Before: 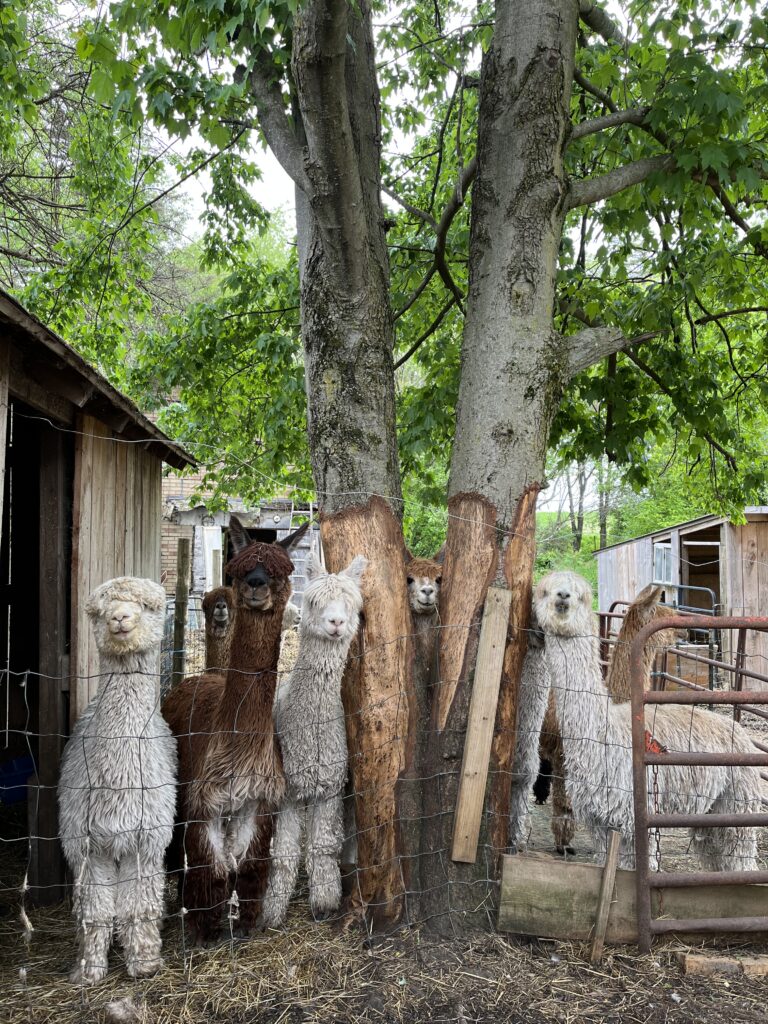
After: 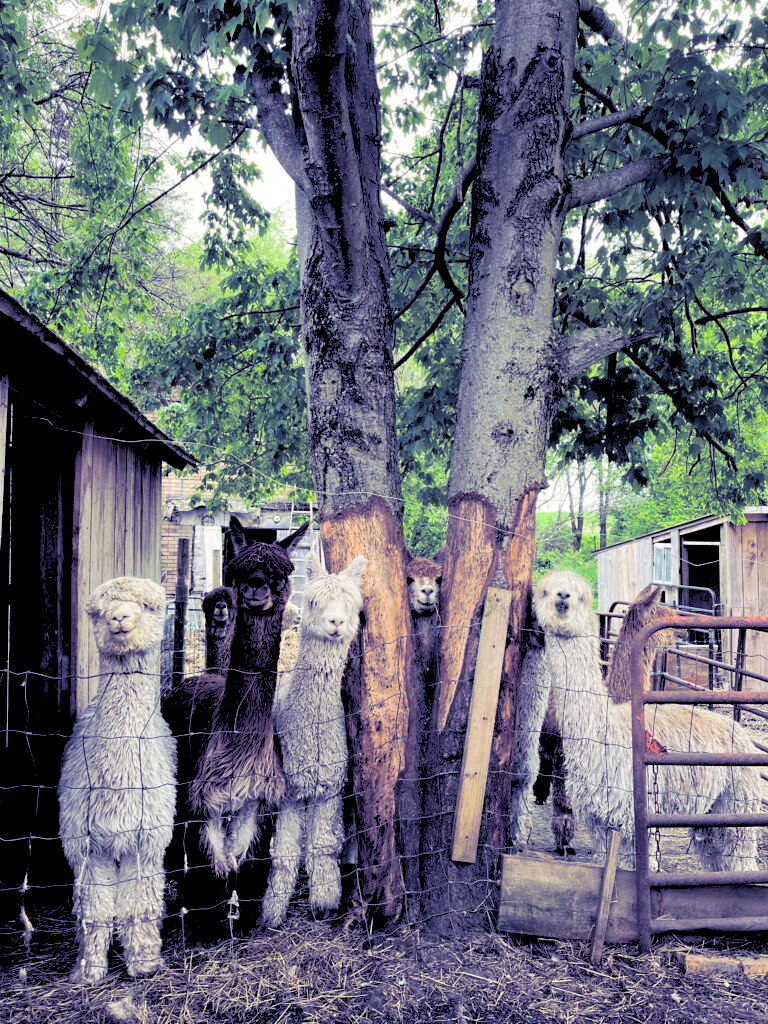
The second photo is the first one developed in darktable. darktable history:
split-toning: shadows › hue 242.67°, shadows › saturation 0.733, highlights › hue 45.33°, highlights › saturation 0.667, balance -53.304, compress 21.15%
rgb levels: levels [[0.027, 0.429, 0.996], [0, 0.5, 1], [0, 0.5, 1]]
